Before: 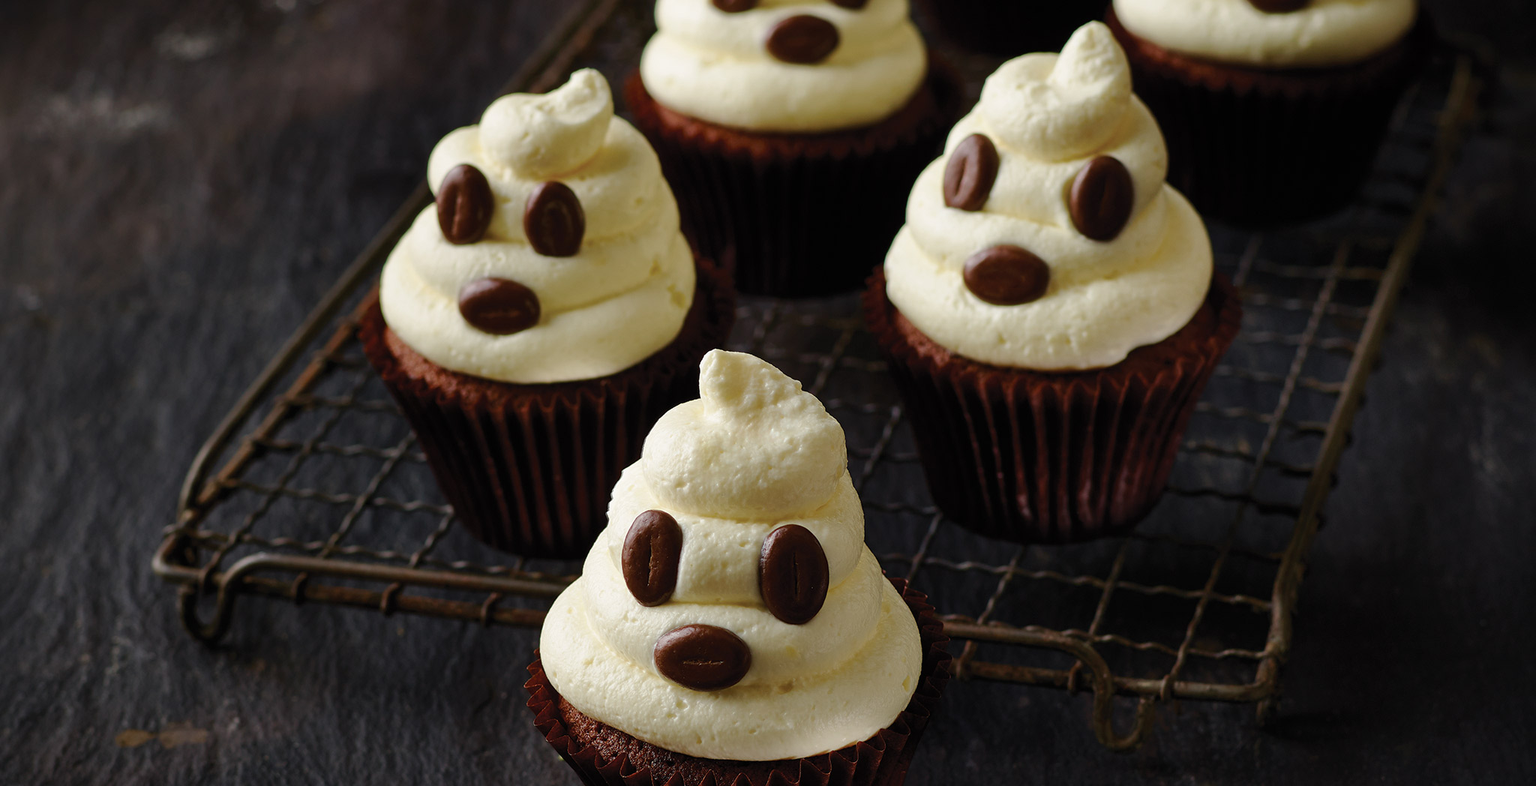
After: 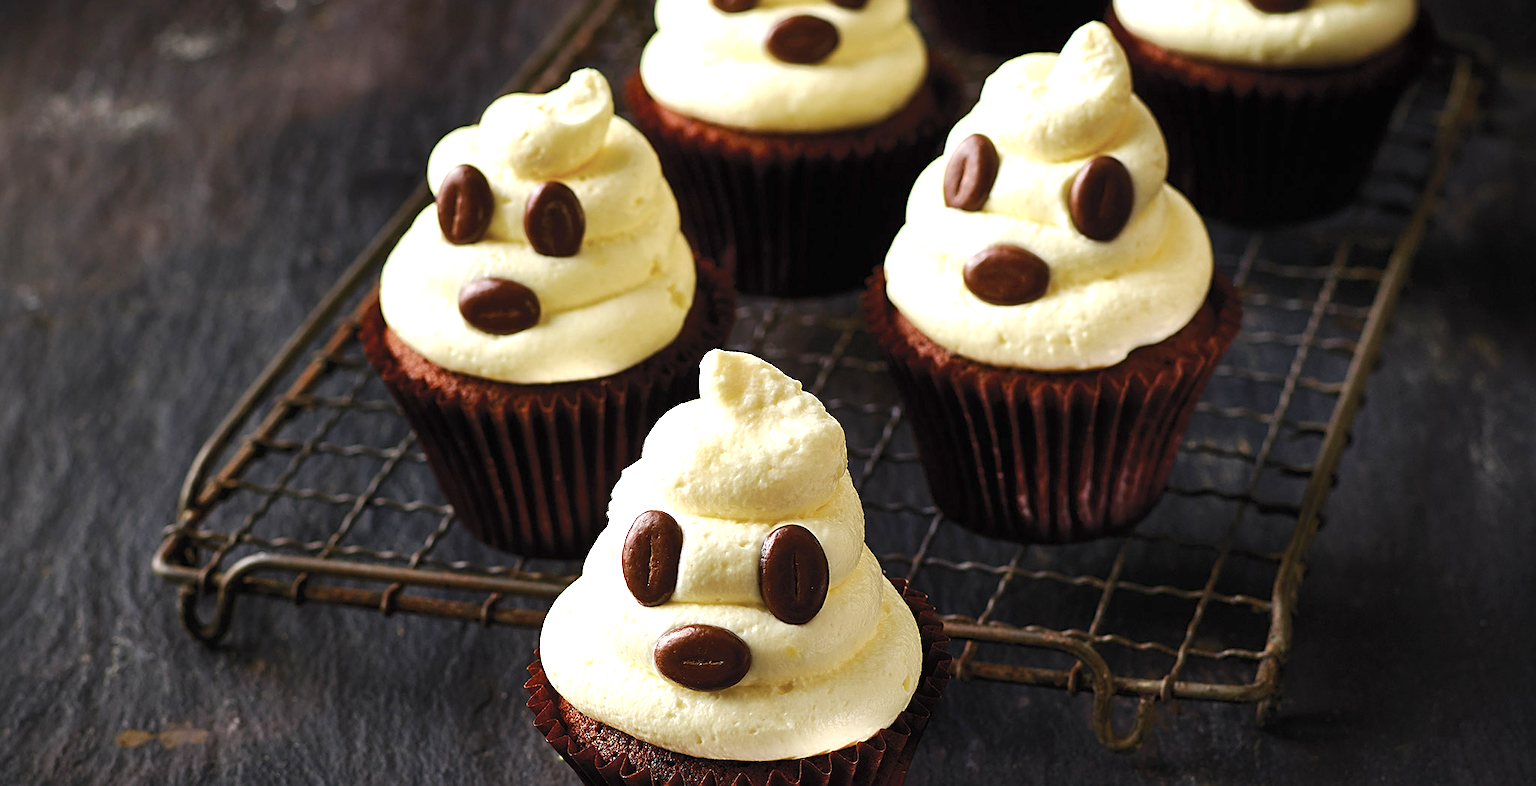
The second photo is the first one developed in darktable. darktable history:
sharpen: on, module defaults
vibrance: on, module defaults
exposure: exposure 1.061 EV, compensate highlight preservation false
rgb curve: mode RGB, independent channels
